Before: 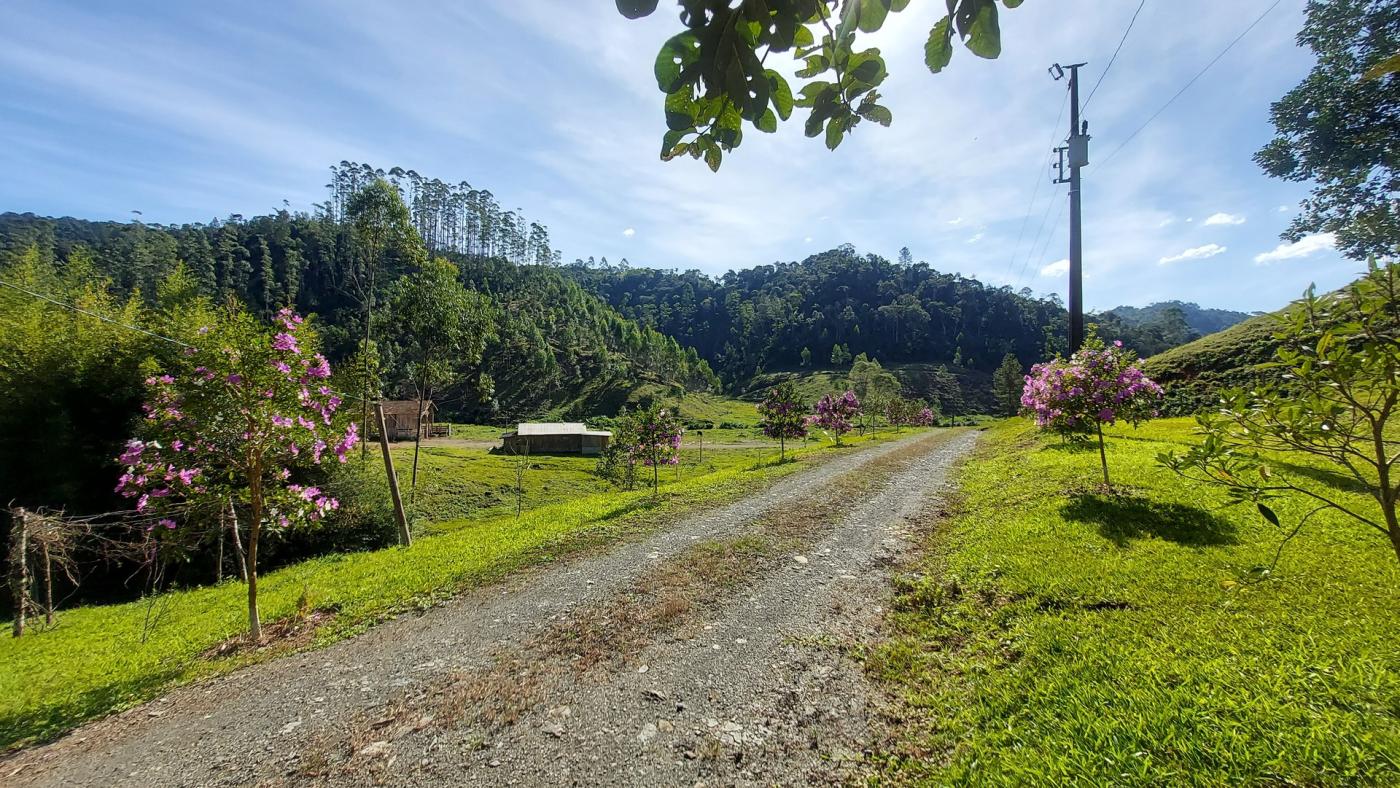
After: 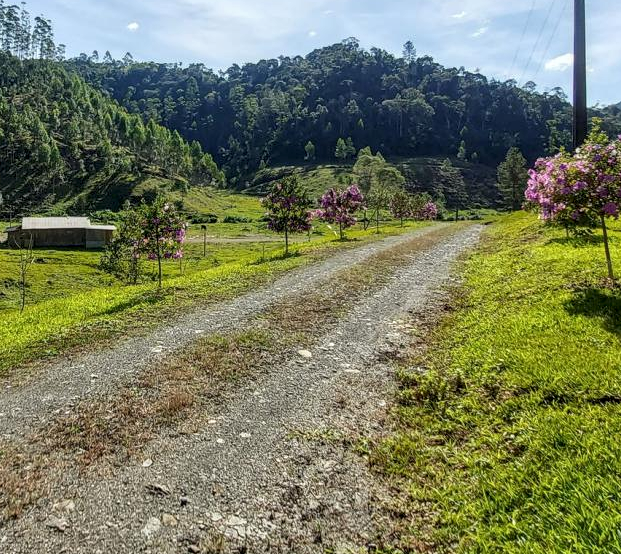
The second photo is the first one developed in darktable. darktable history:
local contrast: detail 130%
base curve: preserve colors none
crop: left 35.432%, top 26.233%, right 20.145%, bottom 3.432%
